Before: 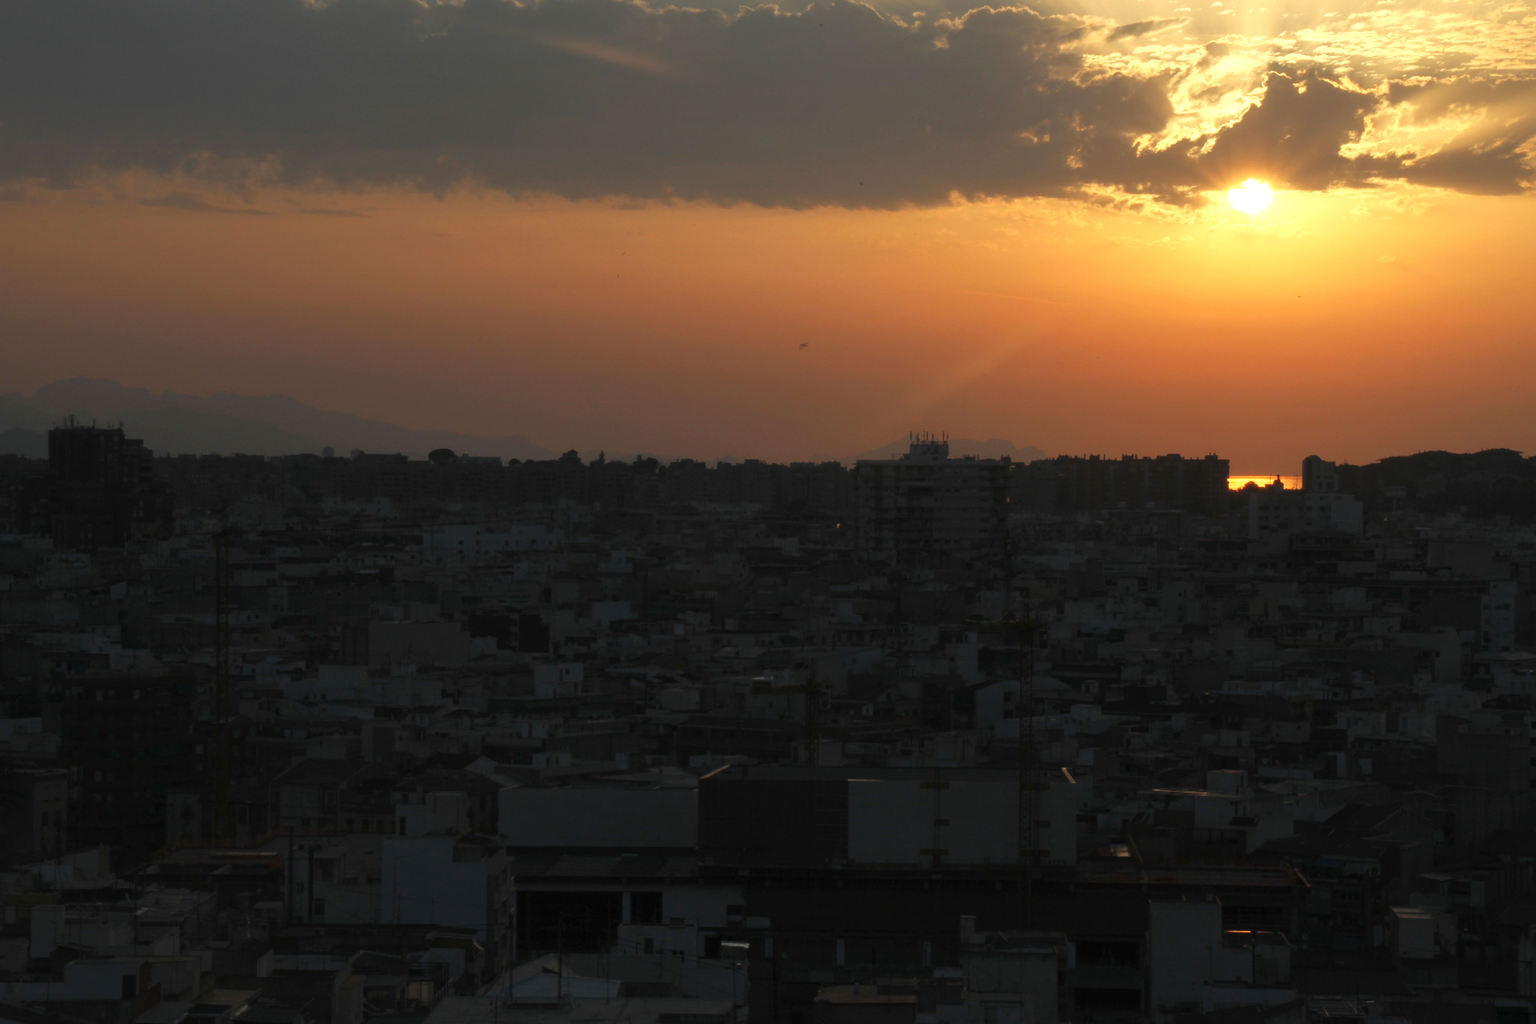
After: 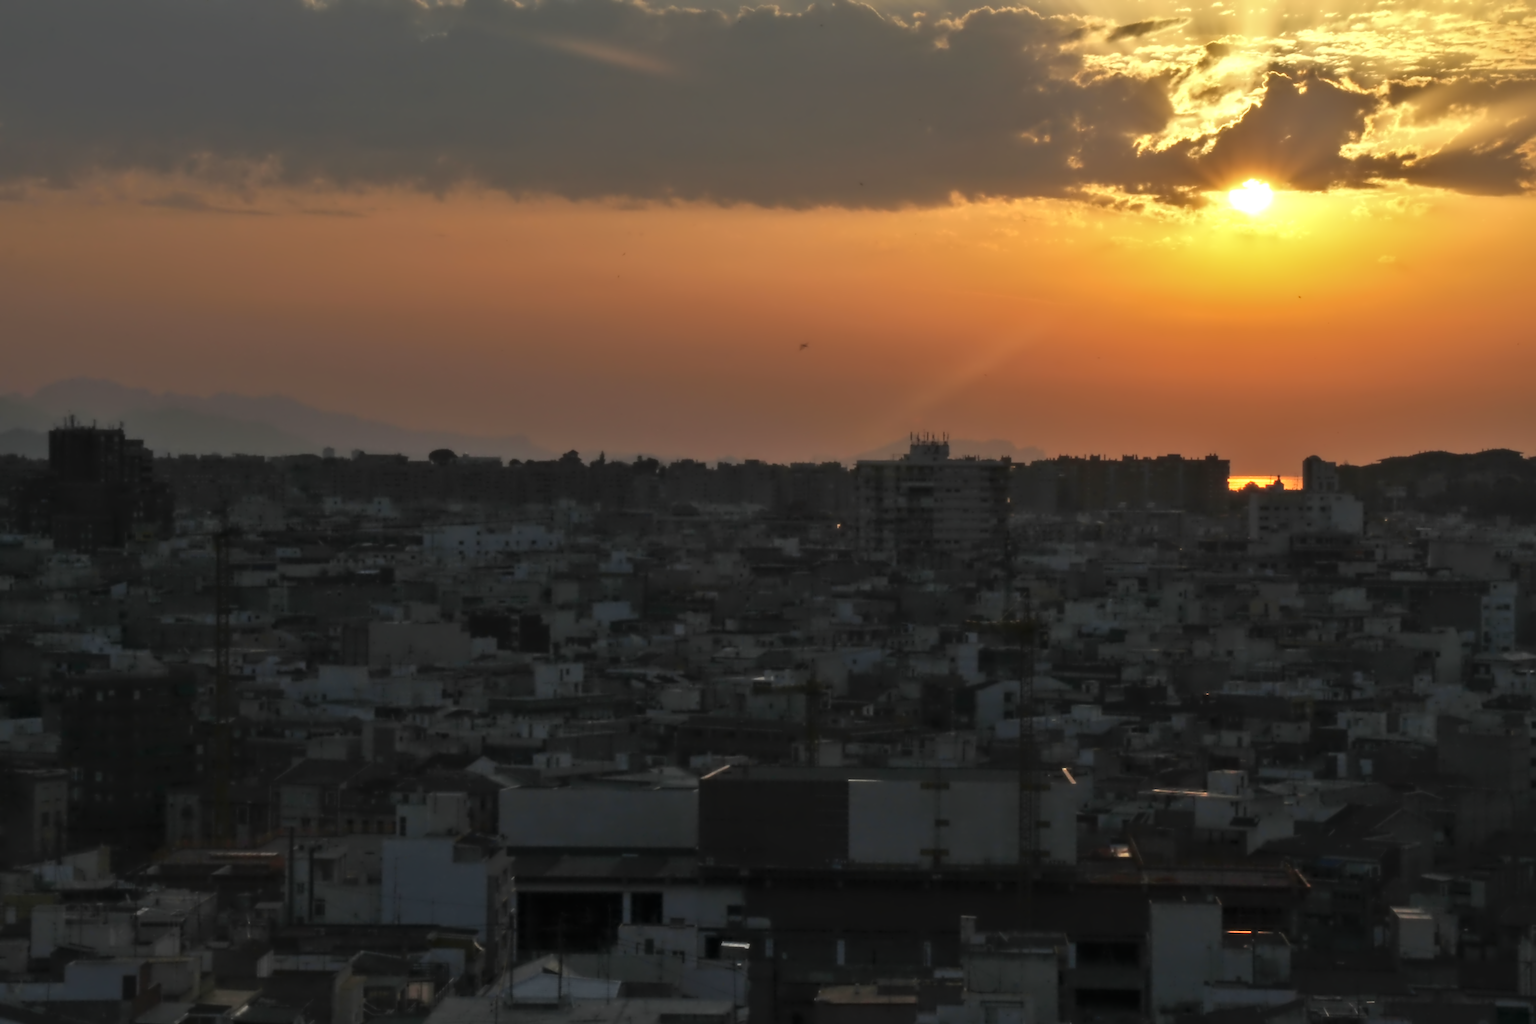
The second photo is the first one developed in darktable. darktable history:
shadows and highlights: soften with gaussian
contrast equalizer: y [[0.5 ×6], [0.5 ×6], [0.5 ×6], [0, 0.033, 0.067, 0.1, 0.133, 0.167], [0, 0.05, 0.1, 0.15, 0.2, 0.25]]
local contrast: on, module defaults
